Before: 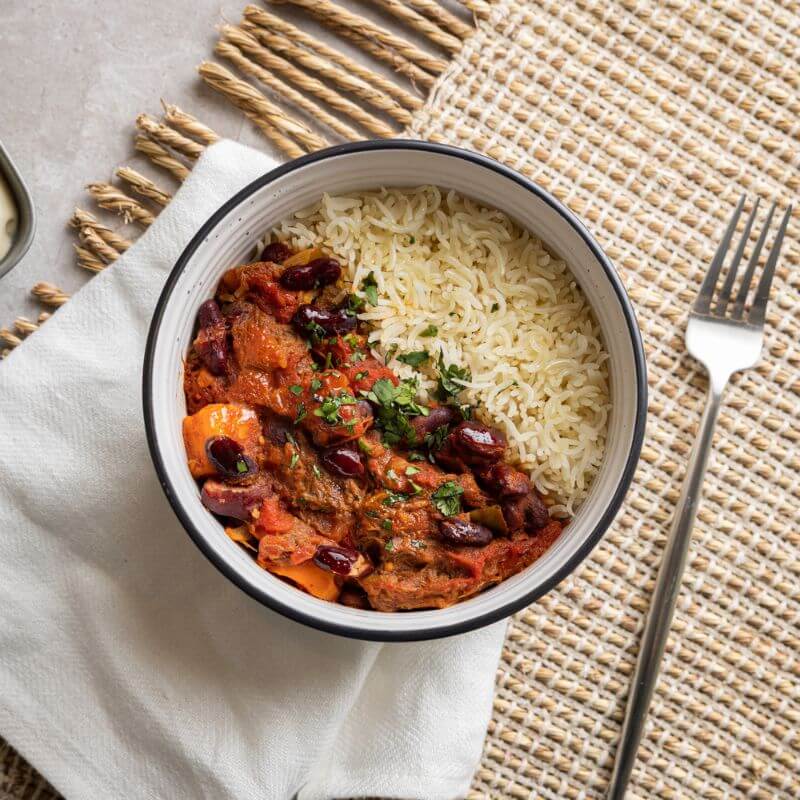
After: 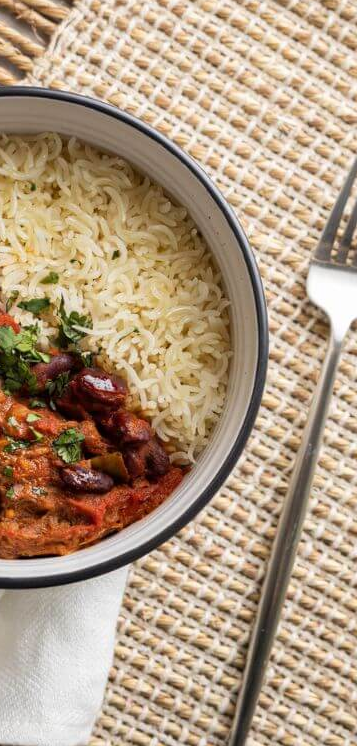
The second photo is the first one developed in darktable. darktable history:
crop: left 47.417%, top 6.718%, right 7.899%
